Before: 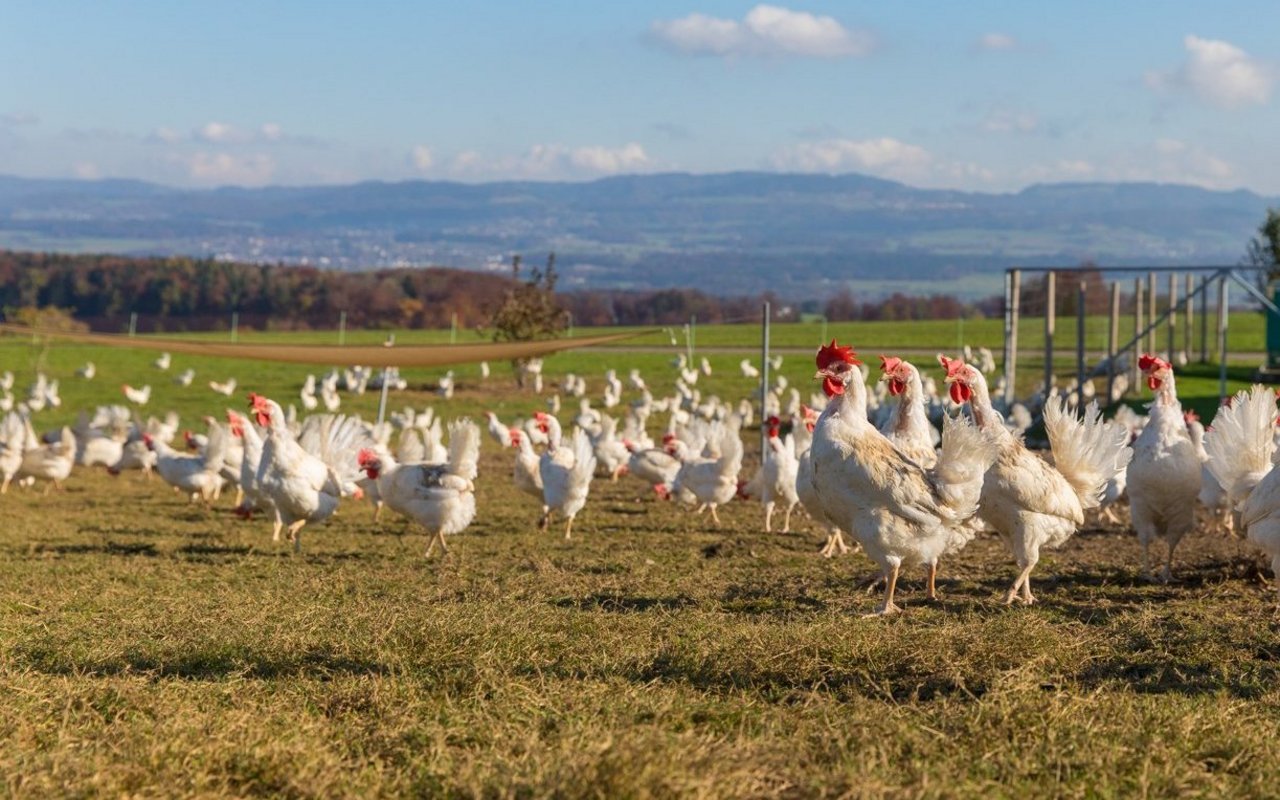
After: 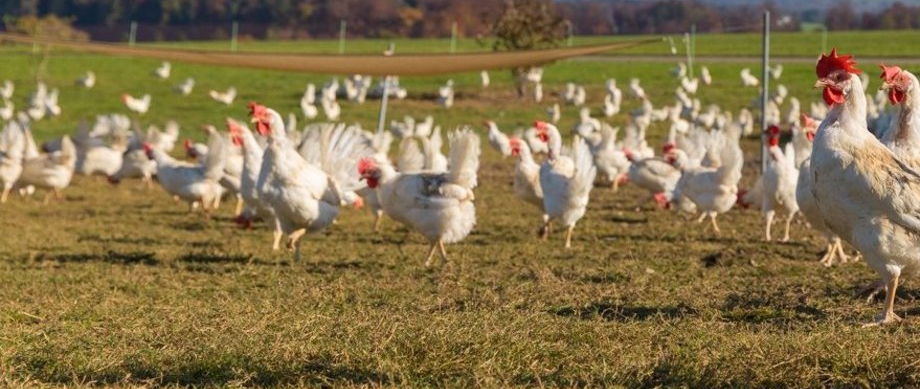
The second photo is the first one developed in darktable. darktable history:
crop: top 36.497%, right 28.111%, bottom 14.758%
